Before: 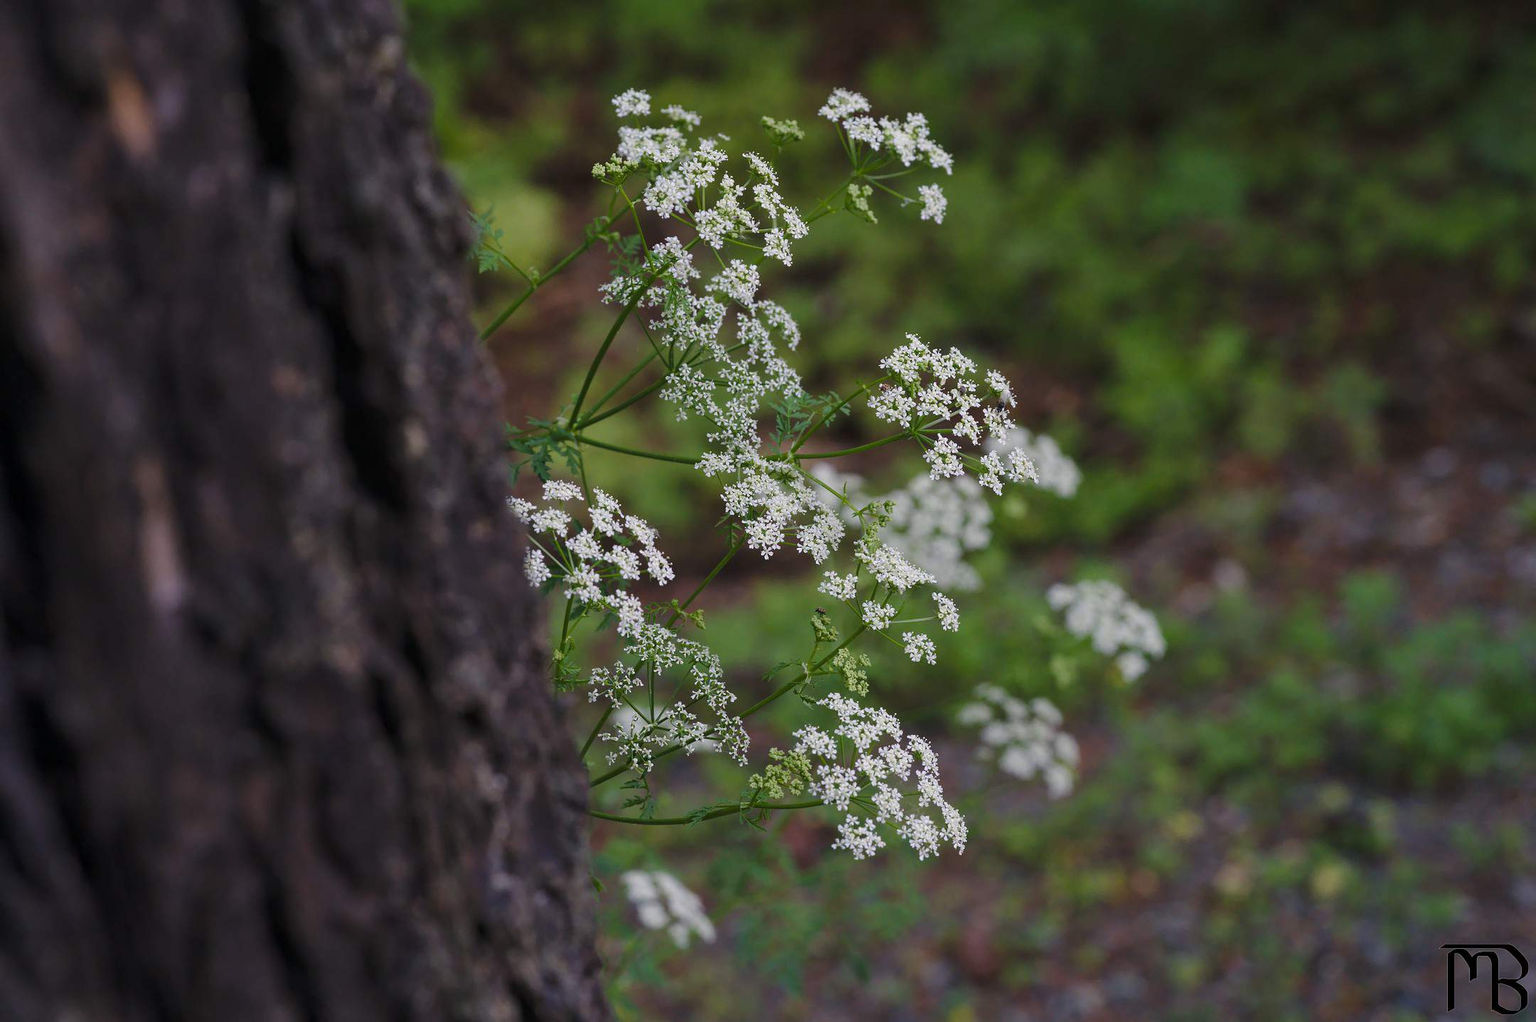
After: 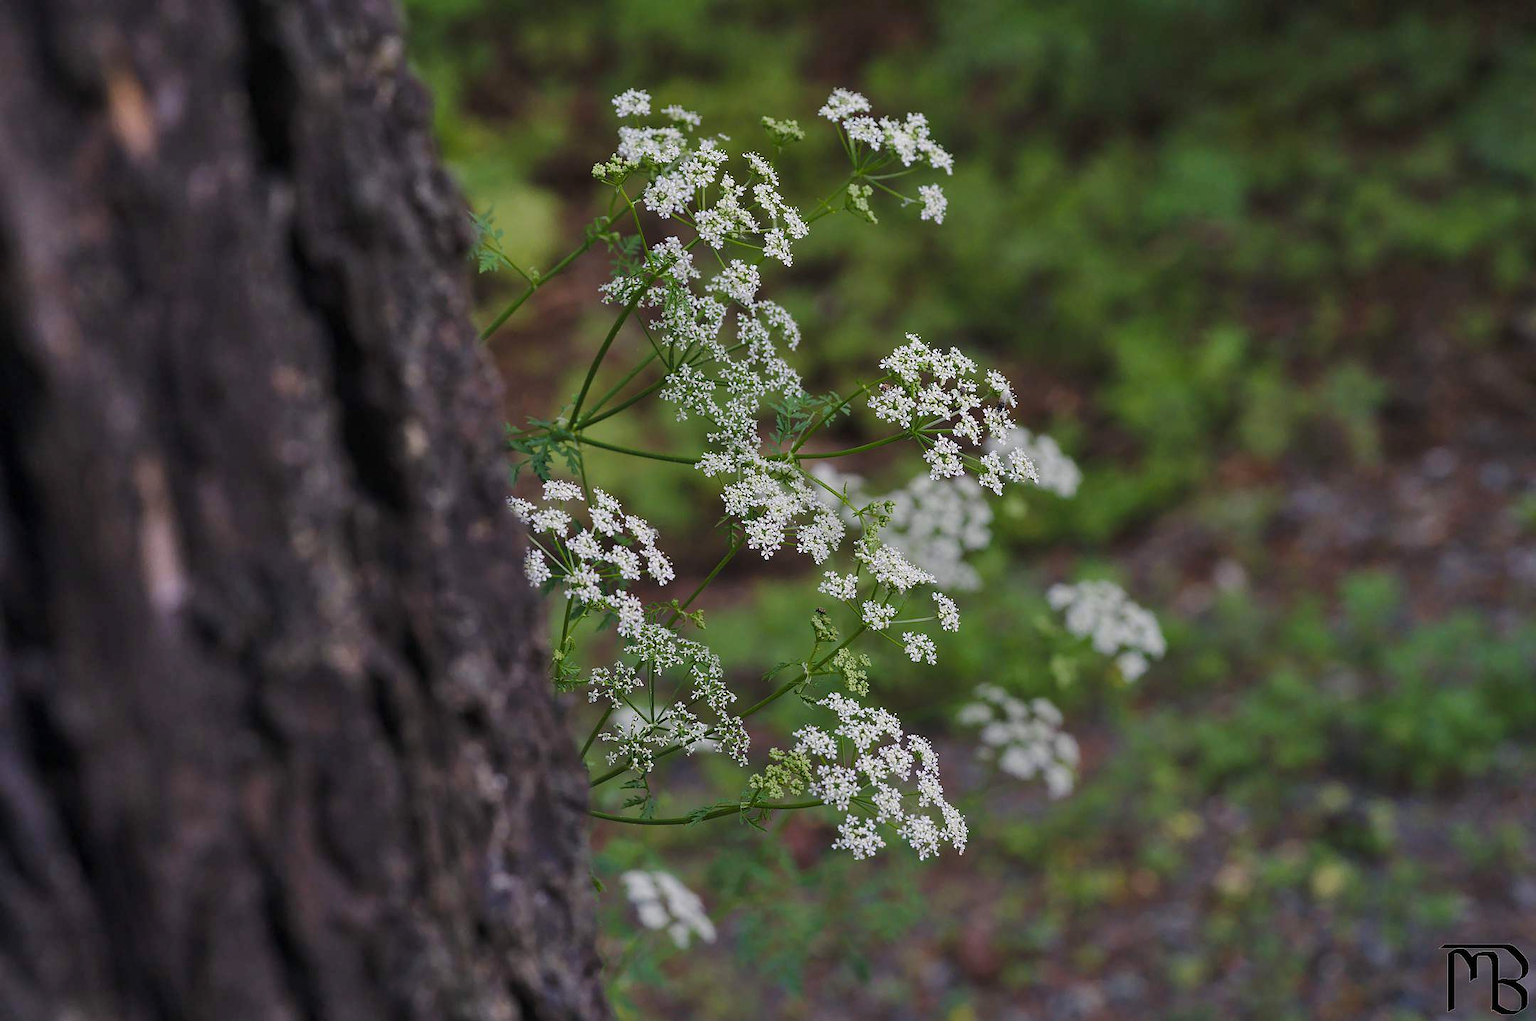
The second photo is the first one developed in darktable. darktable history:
shadows and highlights: shadows 43.39, white point adjustment -1.37, soften with gaussian
sharpen: radius 1.006, threshold 0.942
